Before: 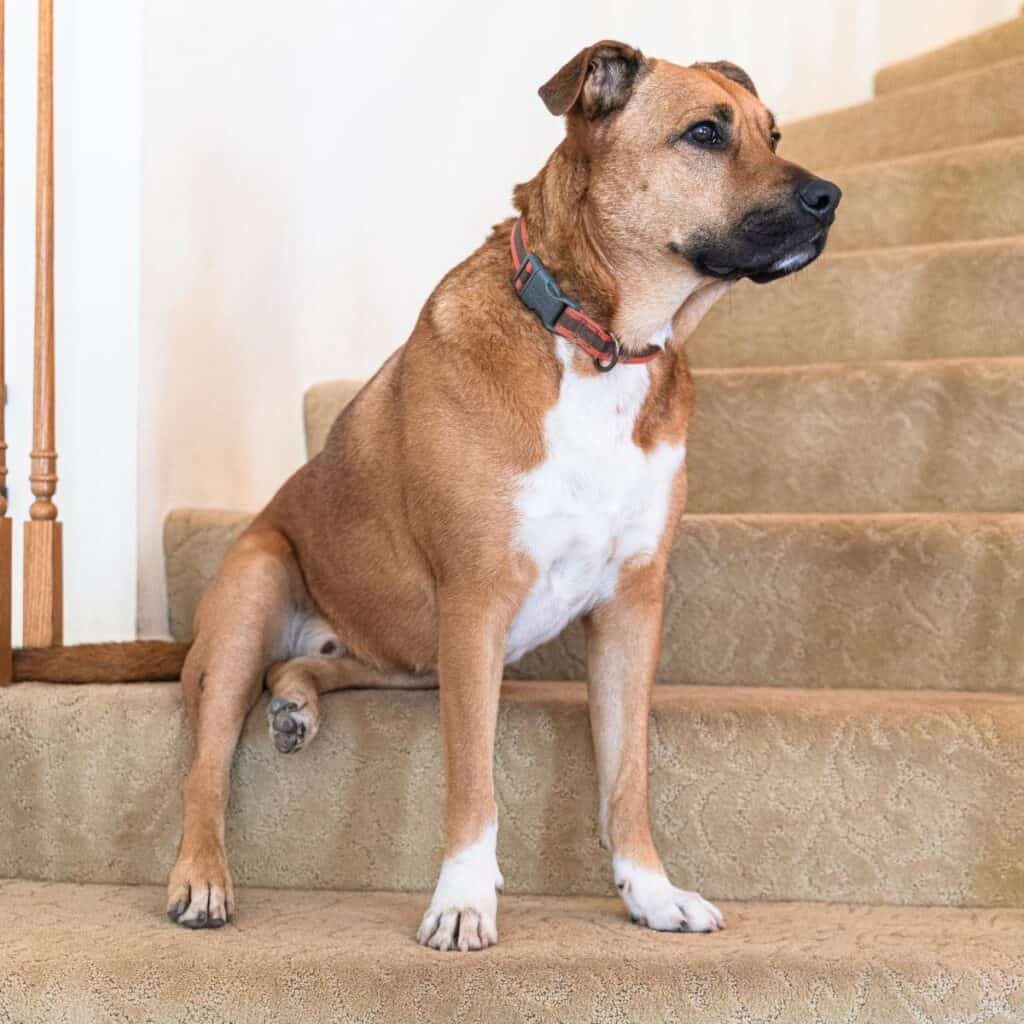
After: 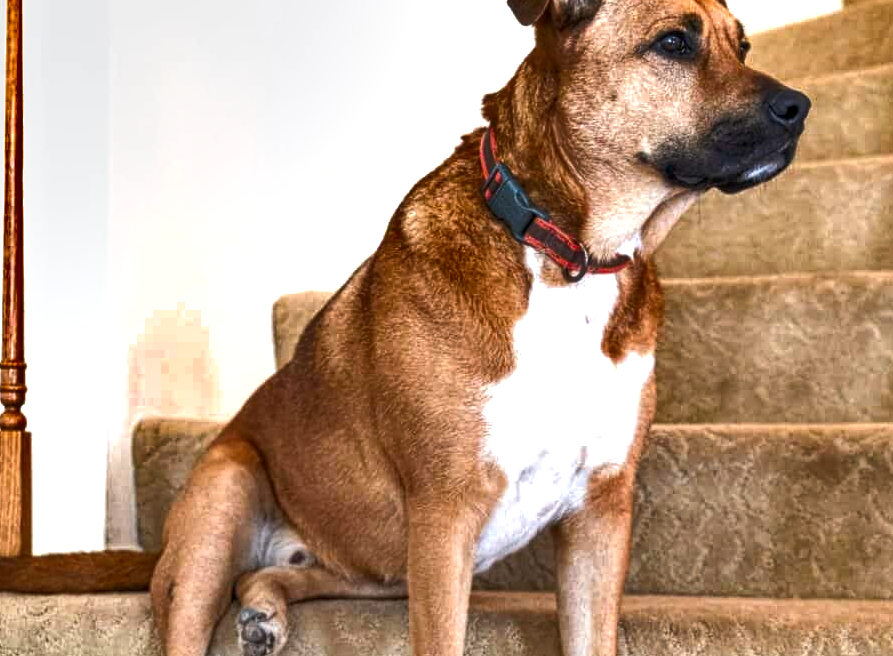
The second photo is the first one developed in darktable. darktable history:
local contrast: highlights 92%, shadows 88%, detail 160%, midtone range 0.2
crop: left 3.12%, top 8.882%, right 9.635%, bottom 26.96%
color balance rgb: linear chroma grading › global chroma -15.887%, perceptual saturation grading › global saturation 31.292%, perceptual brilliance grading › global brilliance 11.974%, contrast -9.5%
tone equalizer: -8 EV -0.398 EV, -7 EV -0.382 EV, -6 EV -0.342 EV, -5 EV -0.251 EV, -3 EV 0.23 EV, -2 EV 0.358 EV, -1 EV 0.389 EV, +0 EV 0.402 EV, edges refinement/feathering 500, mask exposure compensation -1.57 EV, preserve details no
shadows and highlights: white point adjustment -3.53, highlights -63.77, soften with gaussian
